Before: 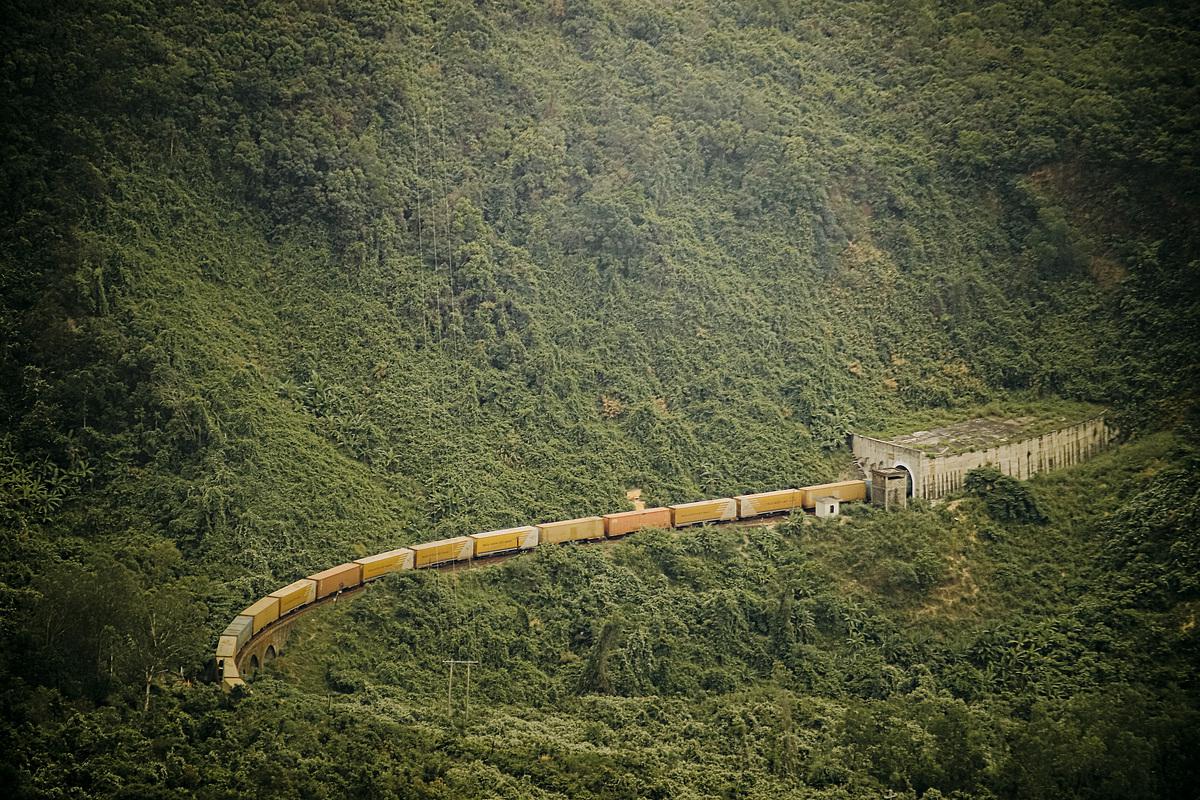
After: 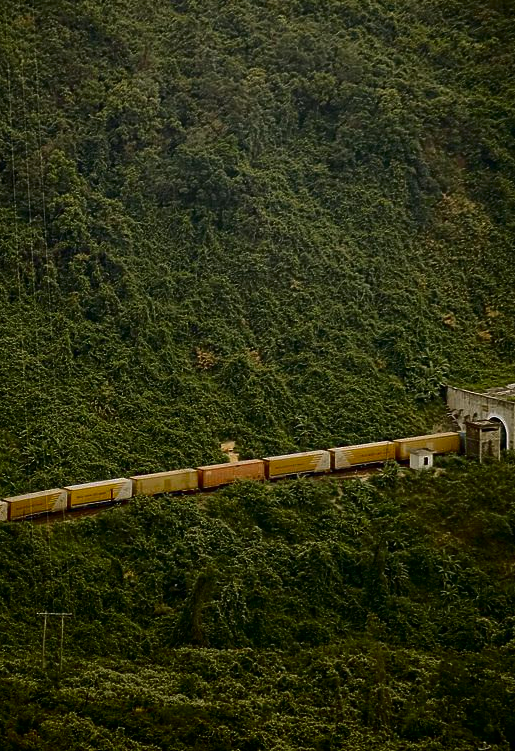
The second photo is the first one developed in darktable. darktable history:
contrast brightness saturation: contrast 0.094, brightness -0.582, saturation 0.166
crop: left 33.908%, top 6.061%, right 23.118%
exposure: compensate highlight preservation false
tone equalizer: edges refinement/feathering 500, mask exposure compensation -1.57 EV, preserve details no
